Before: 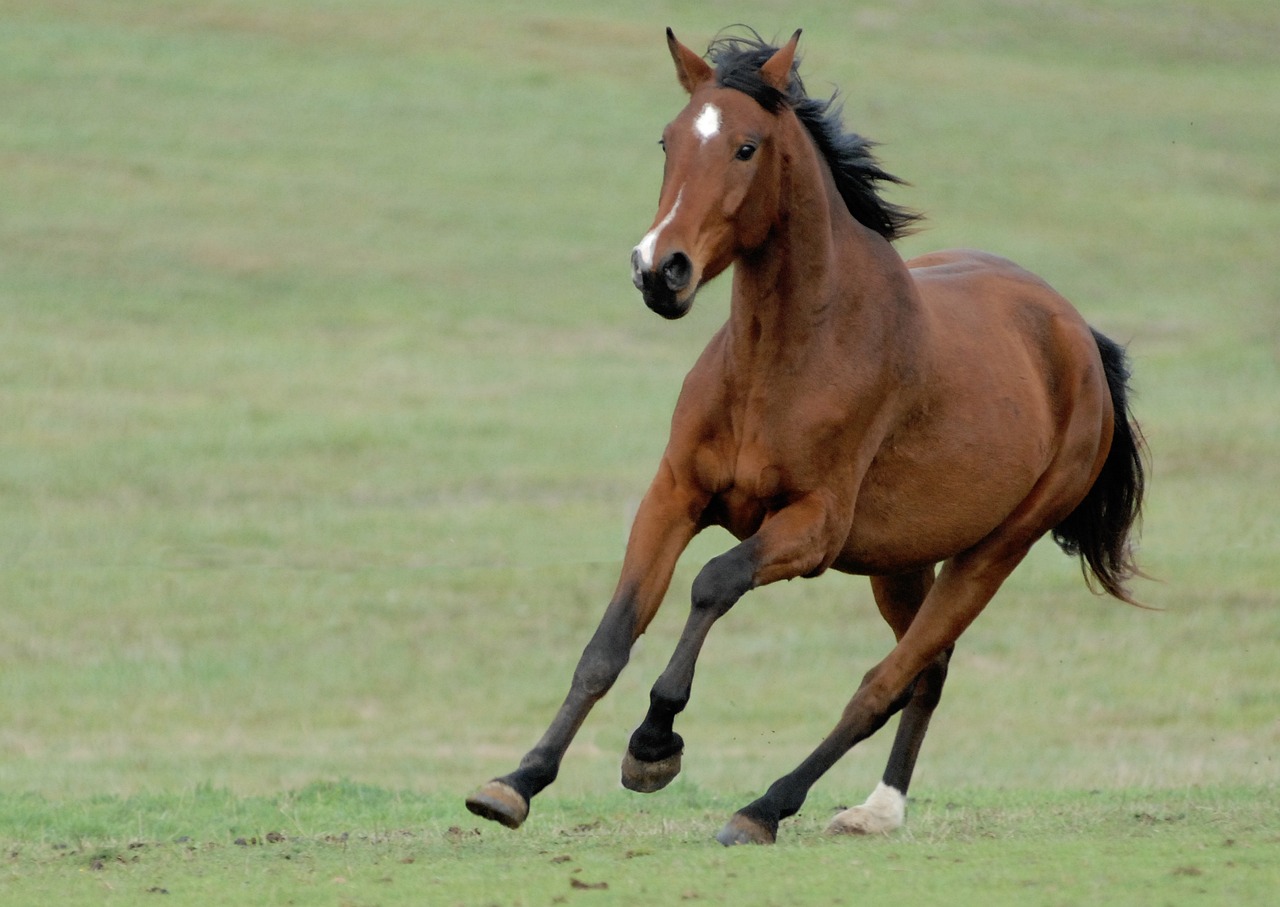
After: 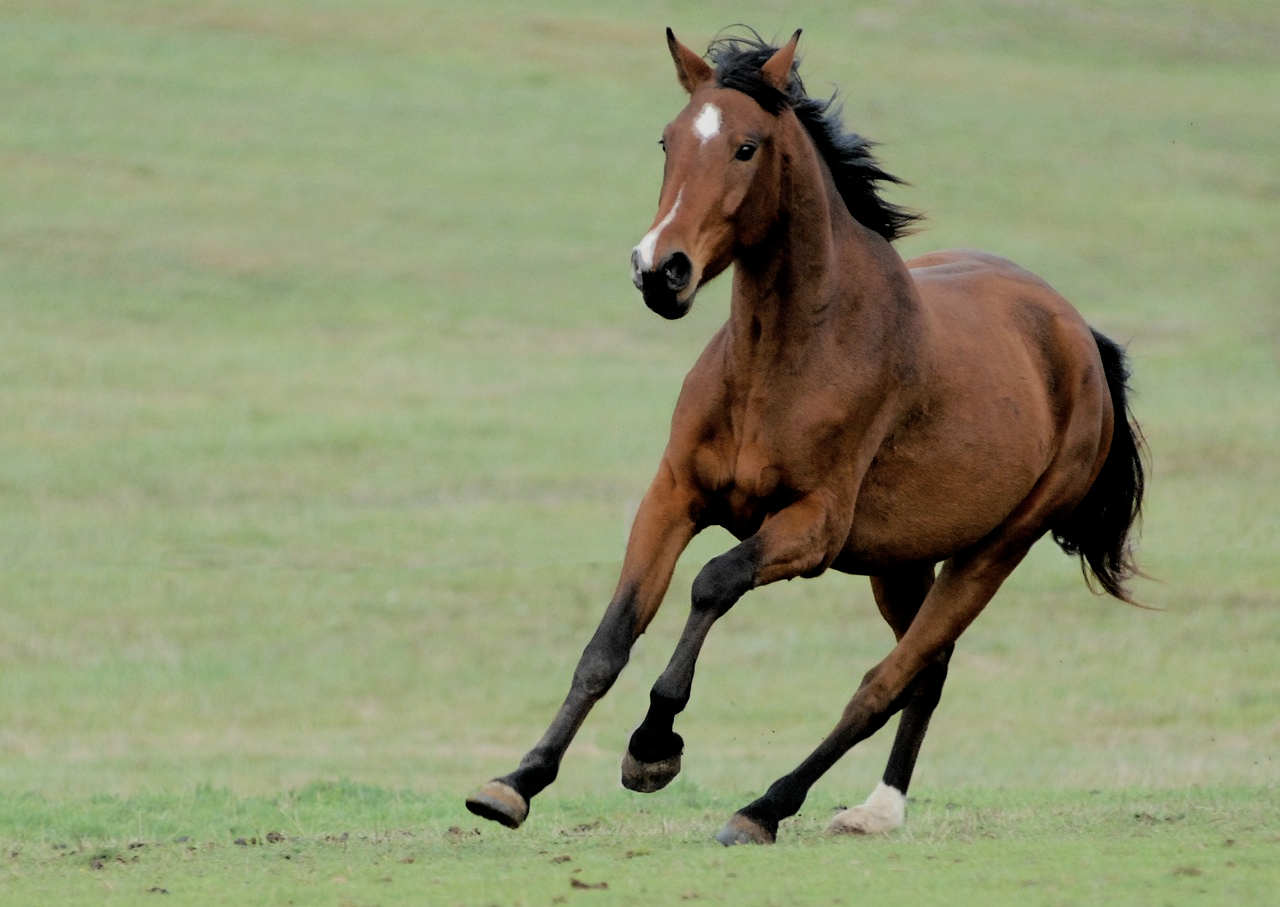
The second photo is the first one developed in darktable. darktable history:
filmic rgb: black relative exposure -5.12 EV, white relative exposure 3.96 EV, threshold 5.94 EV, hardness 2.89, contrast 1.193, color science v6 (2022), enable highlight reconstruction true
